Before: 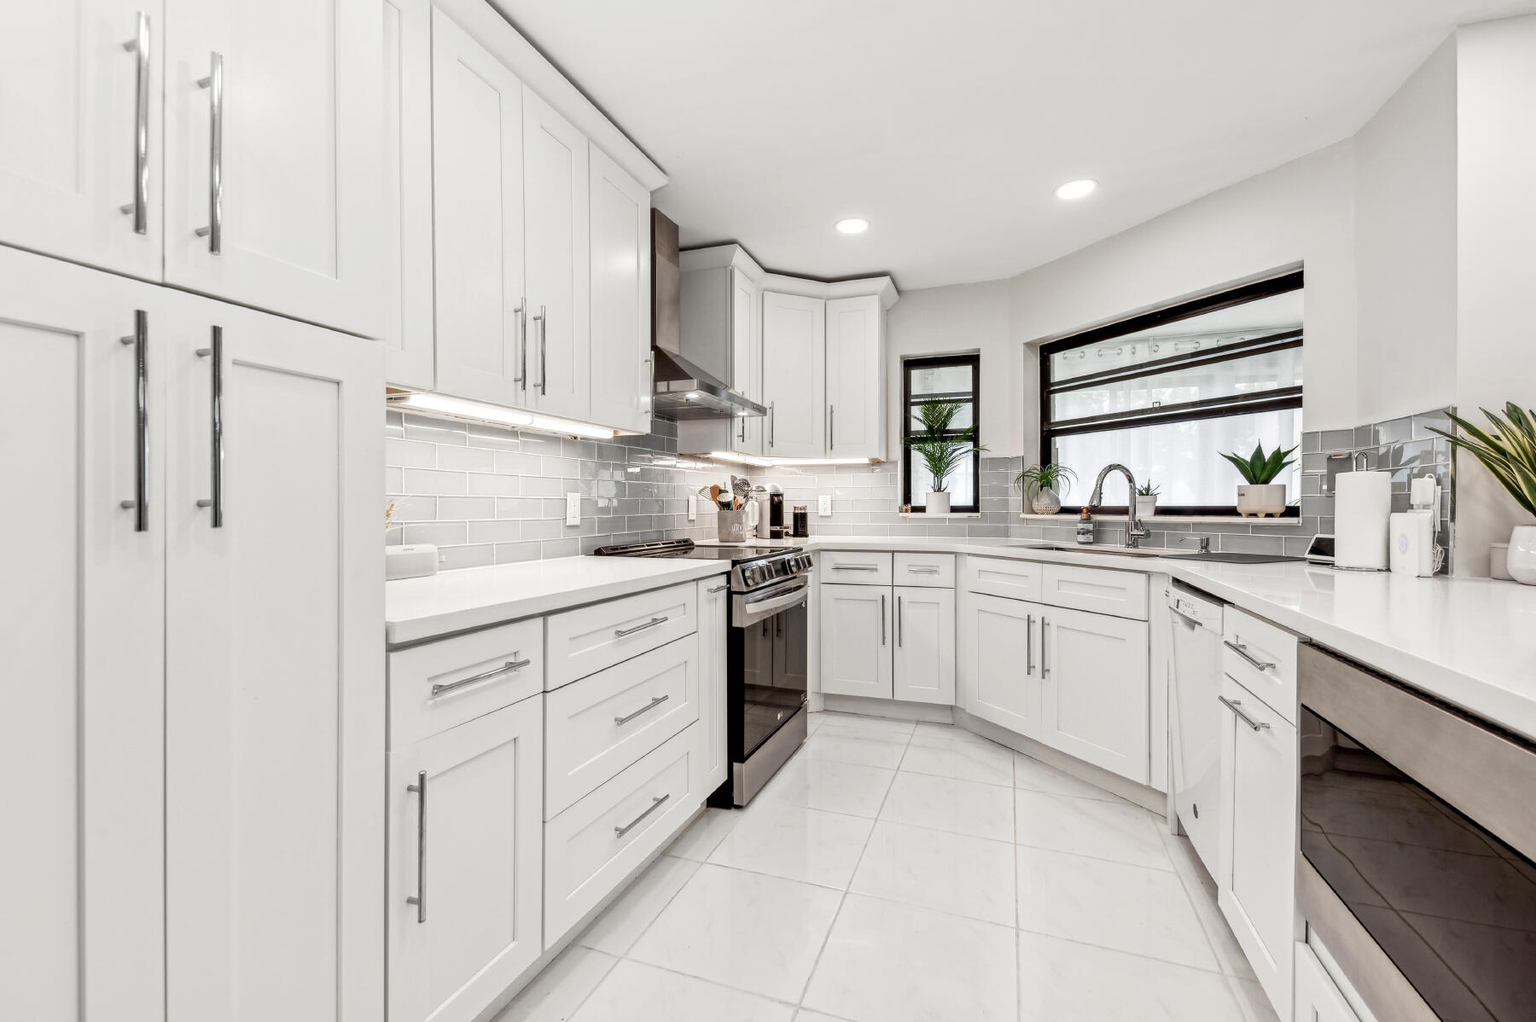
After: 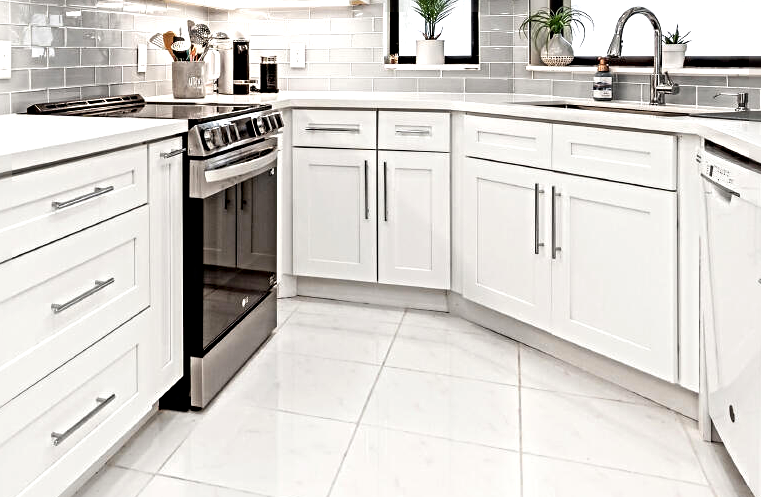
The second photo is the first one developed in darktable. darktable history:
crop: left 37.173%, top 44.881%, right 20.495%, bottom 13.599%
tone equalizer: -8 EV -0.455 EV, -7 EV -0.367 EV, -6 EV -0.305 EV, -5 EV -0.229 EV, -3 EV 0.224 EV, -2 EV 0.333 EV, -1 EV 0.402 EV, +0 EV 0.405 EV, mask exposure compensation -0.508 EV
sharpen: radius 4.858
